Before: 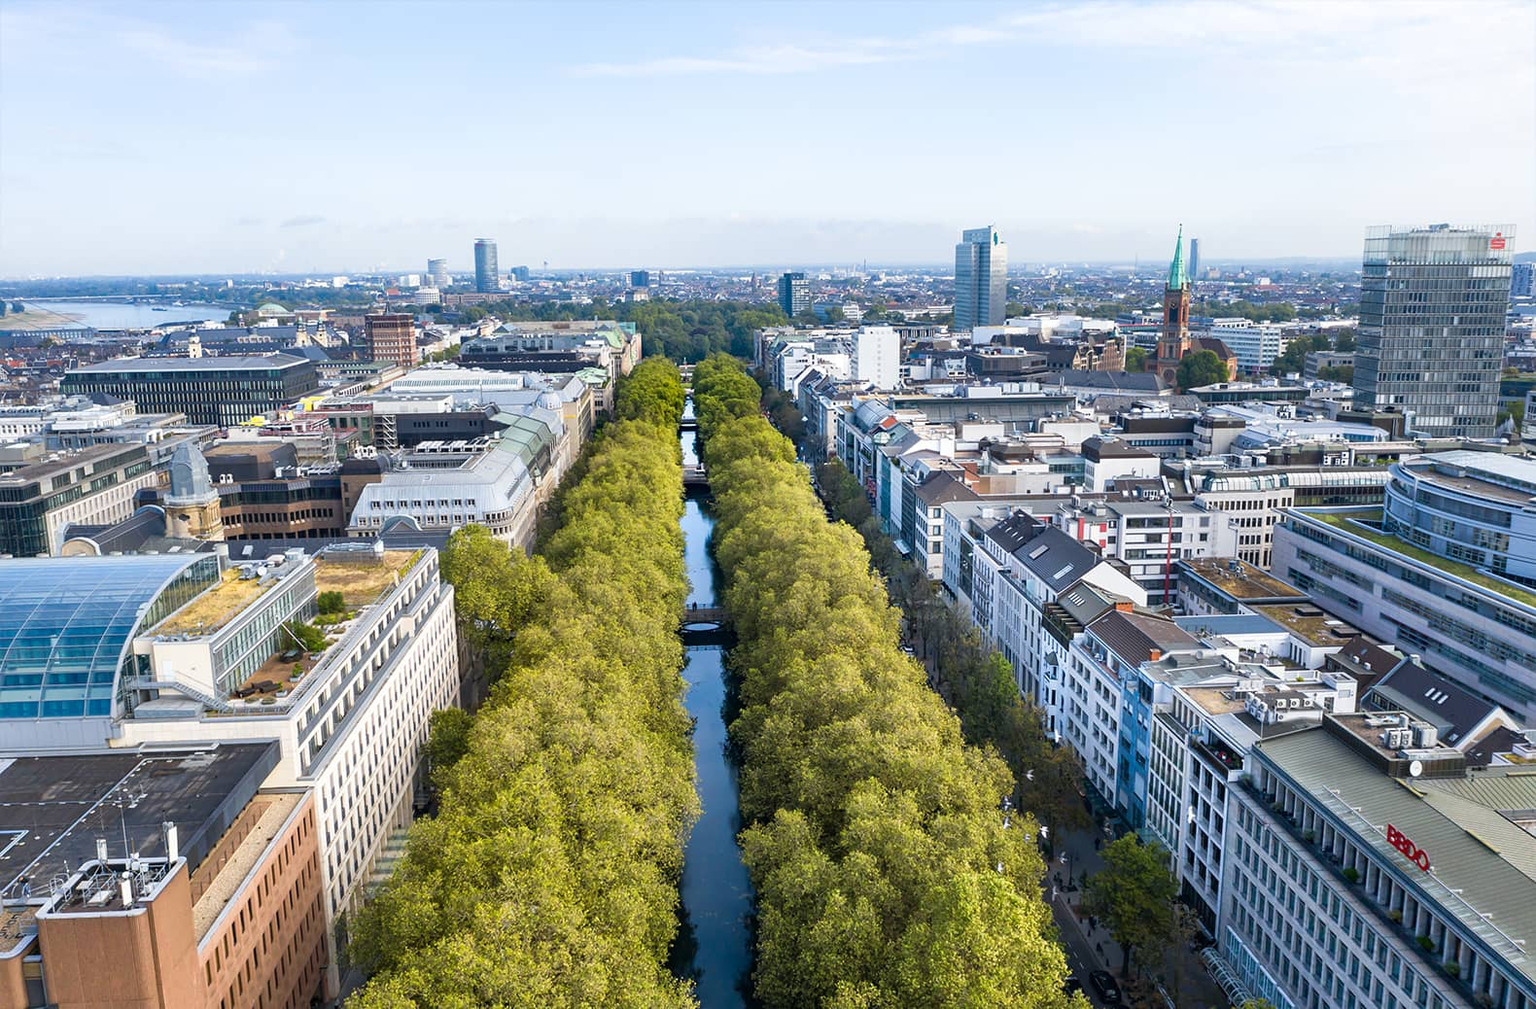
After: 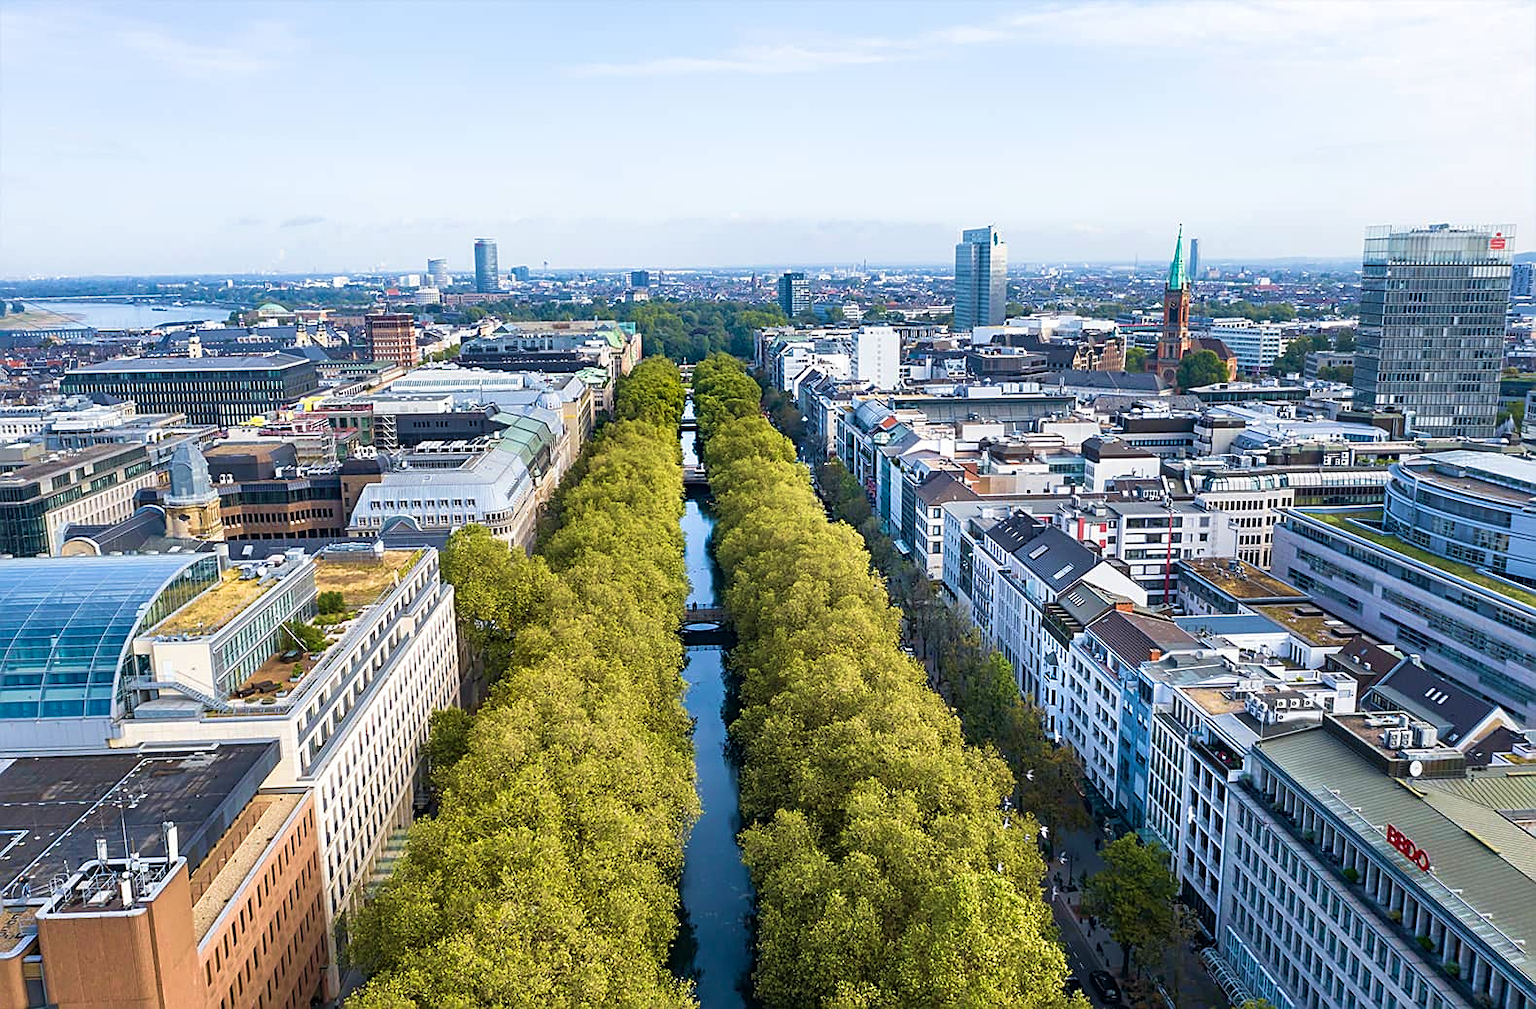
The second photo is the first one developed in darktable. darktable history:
sharpen: on, module defaults
velvia: strength 40%
